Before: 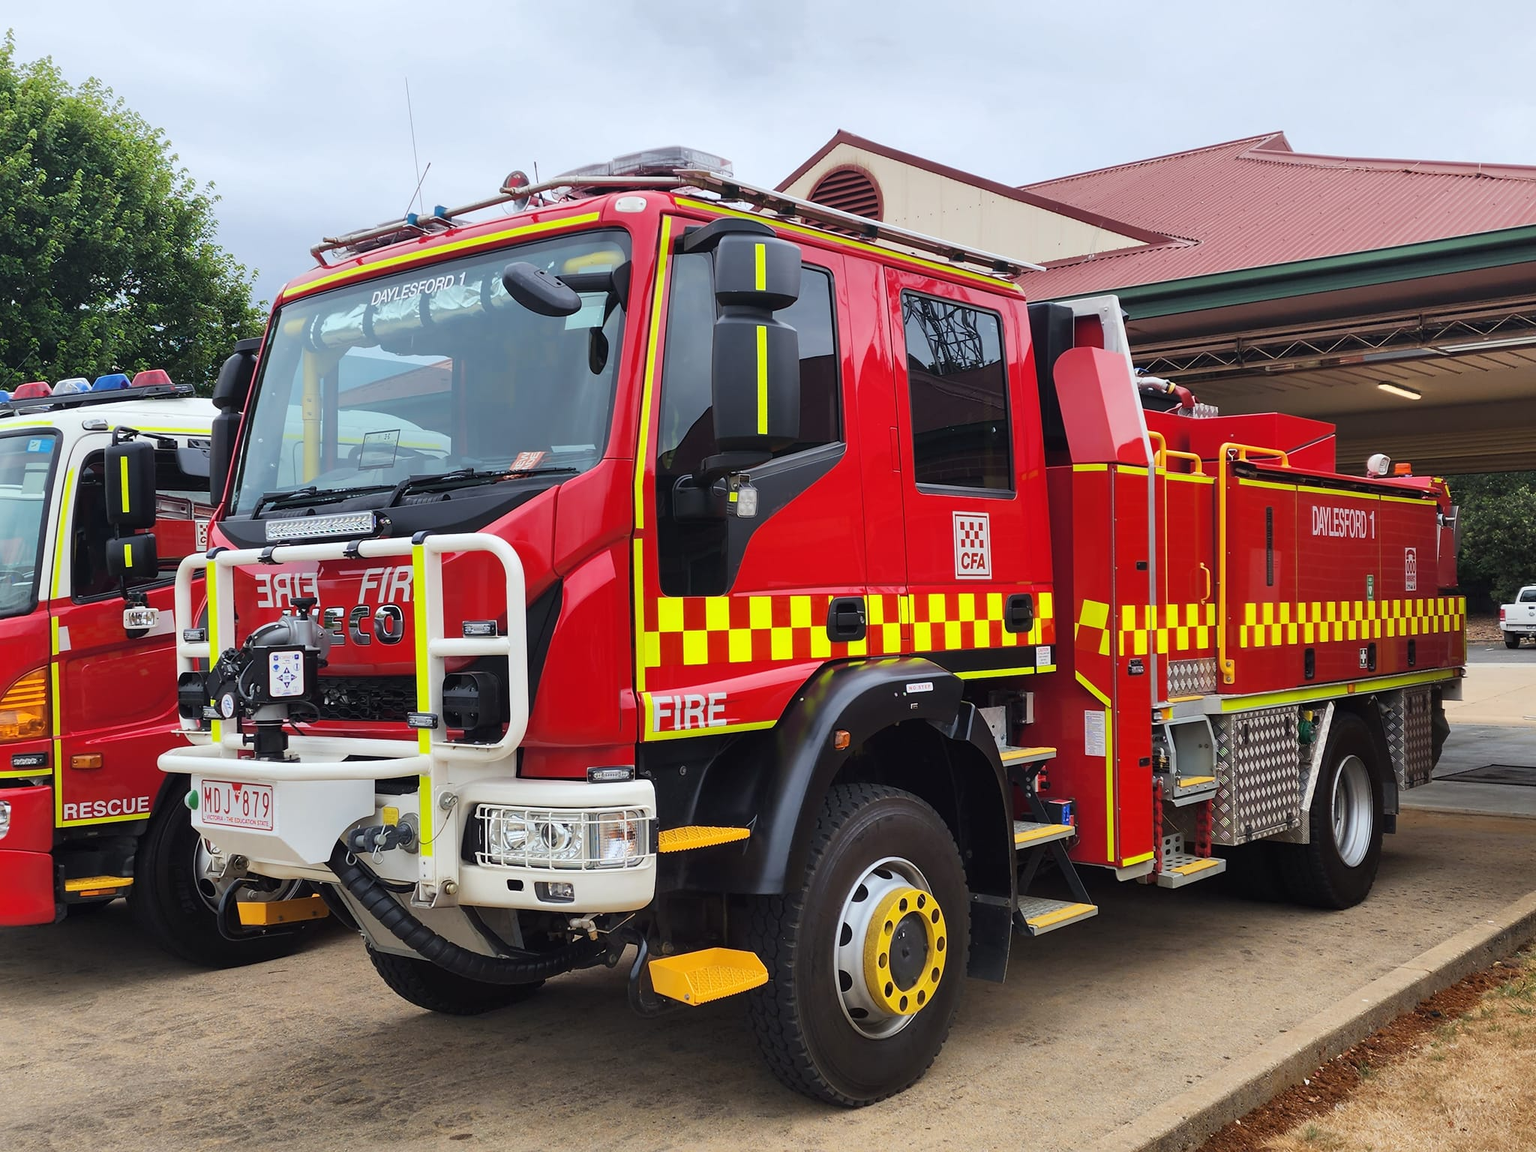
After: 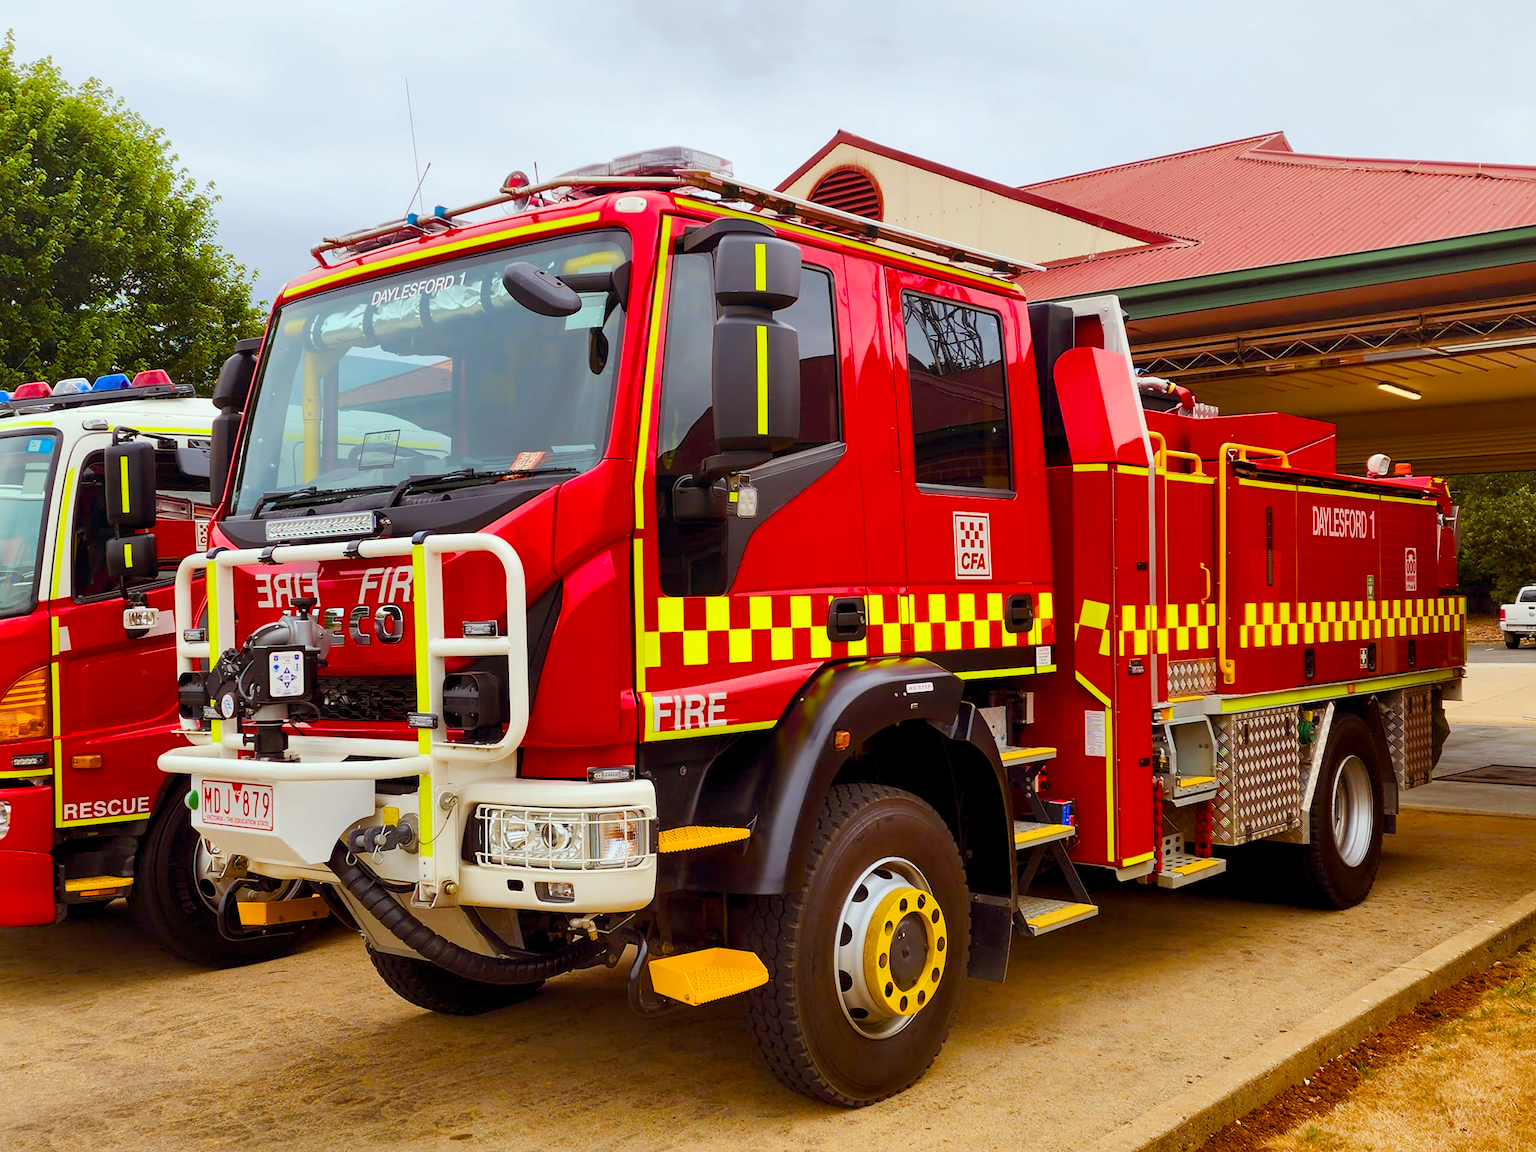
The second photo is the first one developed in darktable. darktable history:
color balance rgb: power › luminance 9.909%, power › chroma 2.828%, power › hue 57.53°, global offset › luminance -0.512%, linear chroma grading › global chroma 14.746%, perceptual saturation grading › global saturation 24.12%, perceptual saturation grading › highlights -24.501%, perceptual saturation grading › mid-tones 23.738%, perceptual saturation grading › shadows 38.812%, global vibrance 14.765%
